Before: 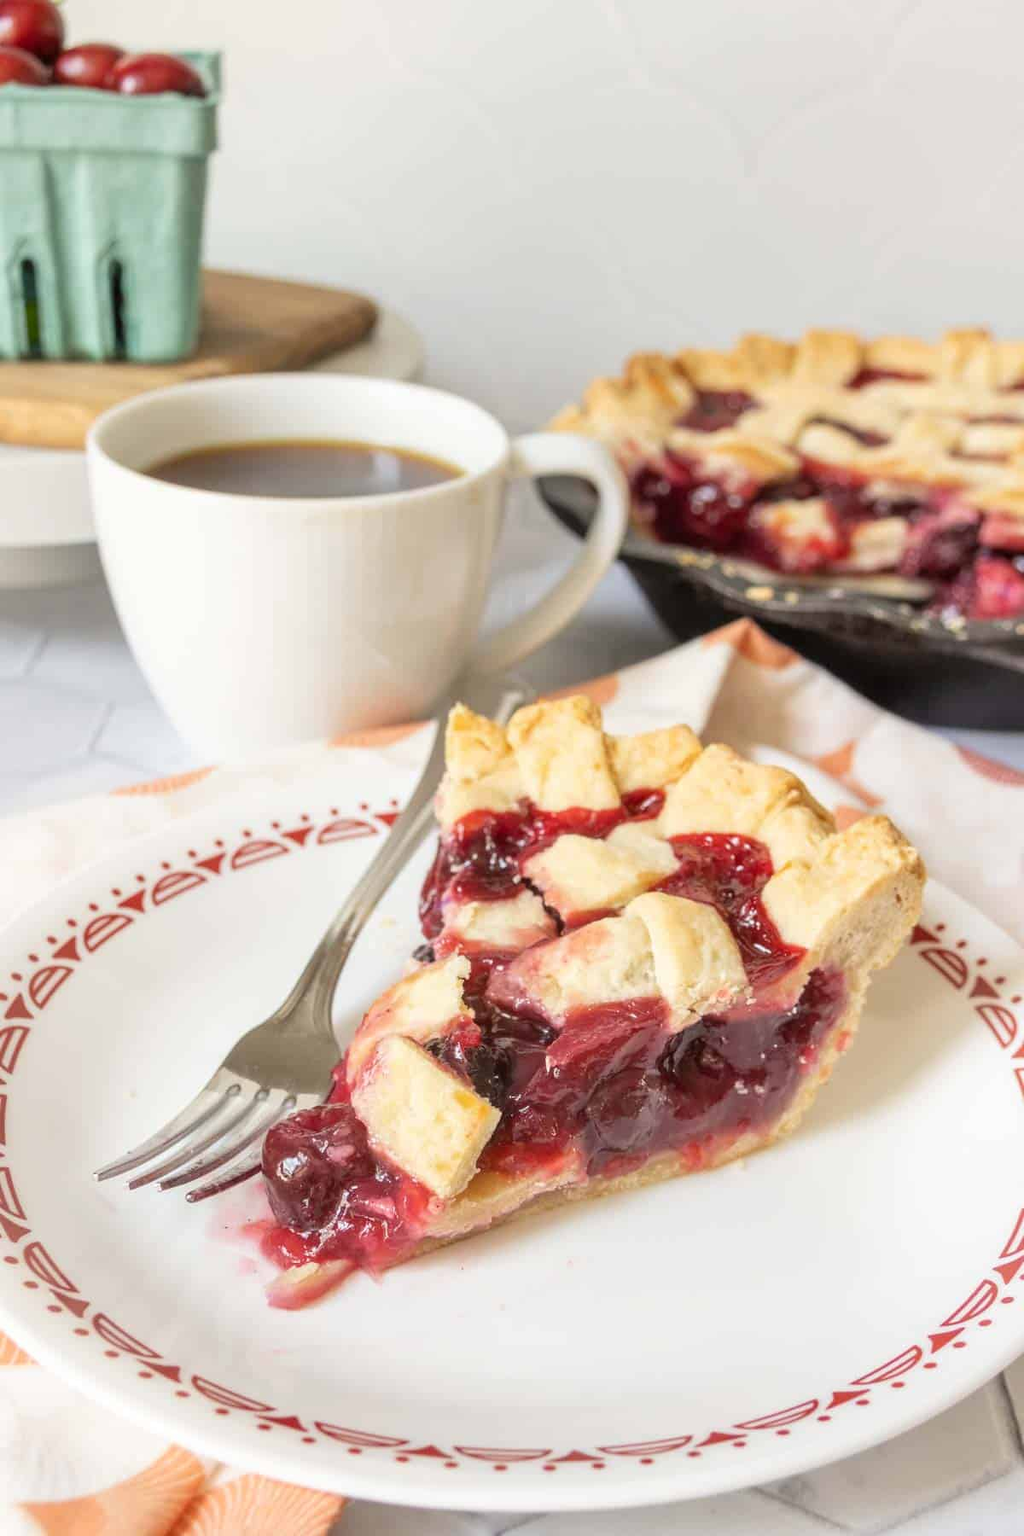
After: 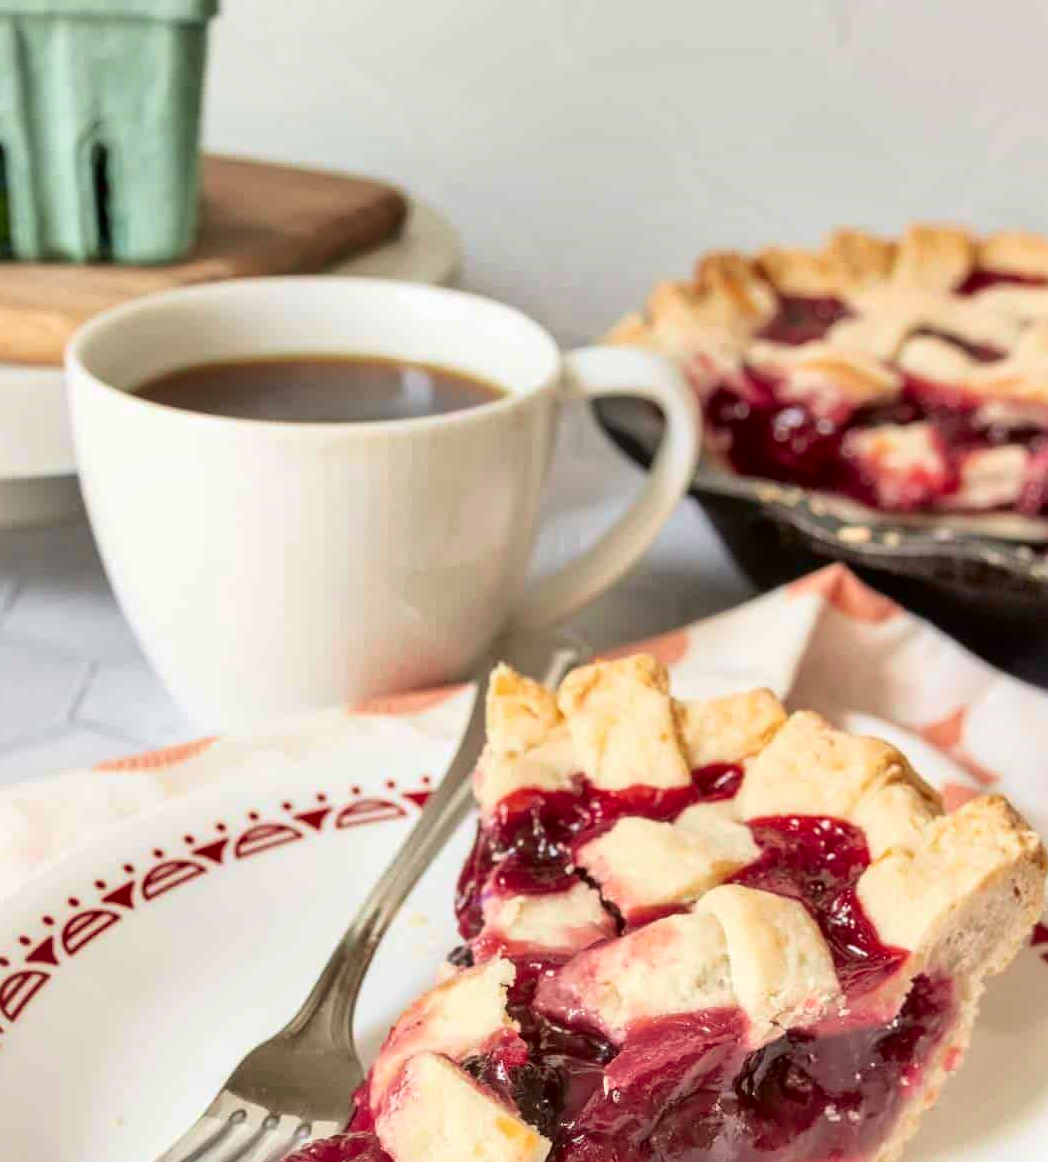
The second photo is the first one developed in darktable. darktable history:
crop: left 3.015%, top 8.969%, right 9.647%, bottom 26.457%
tone curve: curves: ch0 [(0.003, 0) (0.066, 0.023) (0.149, 0.094) (0.264, 0.238) (0.395, 0.401) (0.517, 0.553) (0.716, 0.743) (0.813, 0.846) (1, 1)]; ch1 [(0, 0) (0.164, 0.115) (0.337, 0.332) (0.39, 0.398) (0.464, 0.461) (0.501, 0.5) (0.521, 0.529) (0.571, 0.588) (0.652, 0.681) (0.733, 0.749) (0.811, 0.796) (1, 1)]; ch2 [(0, 0) (0.337, 0.382) (0.464, 0.476) (0.501, 0.502) (0.527, 0.54) (0.556, 0.567) (0.6, 0.59) (0.687, 0.675) (1, 1)], color space Lab, independent channels, preserve colors none
shadows and highlights: soften with gaussian
